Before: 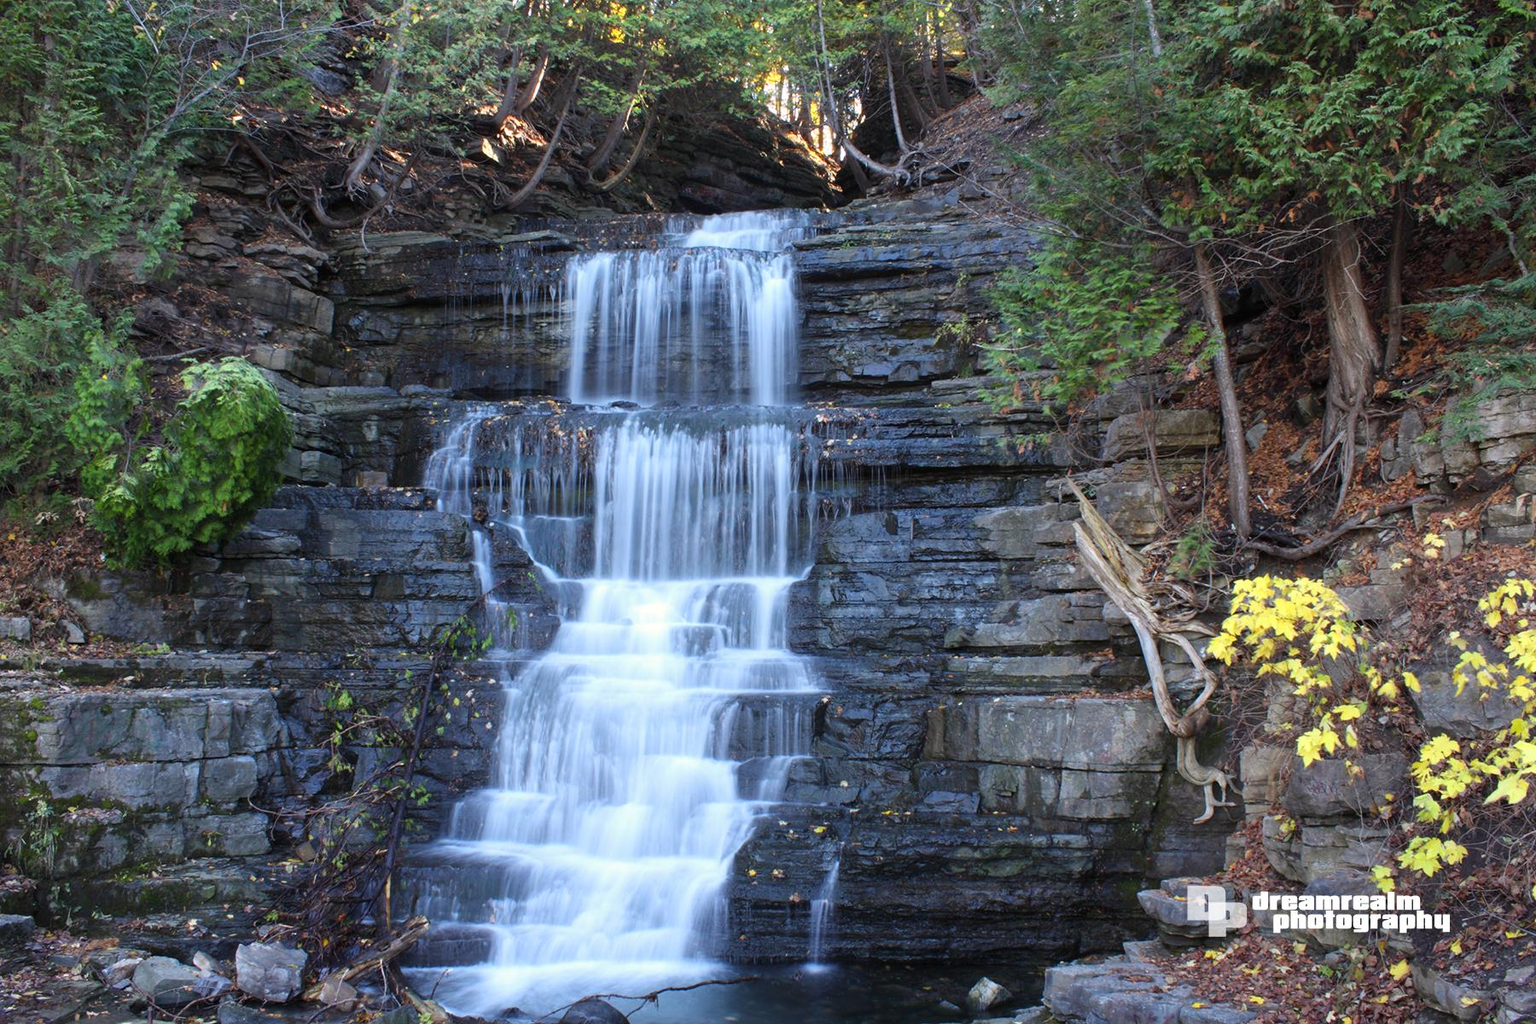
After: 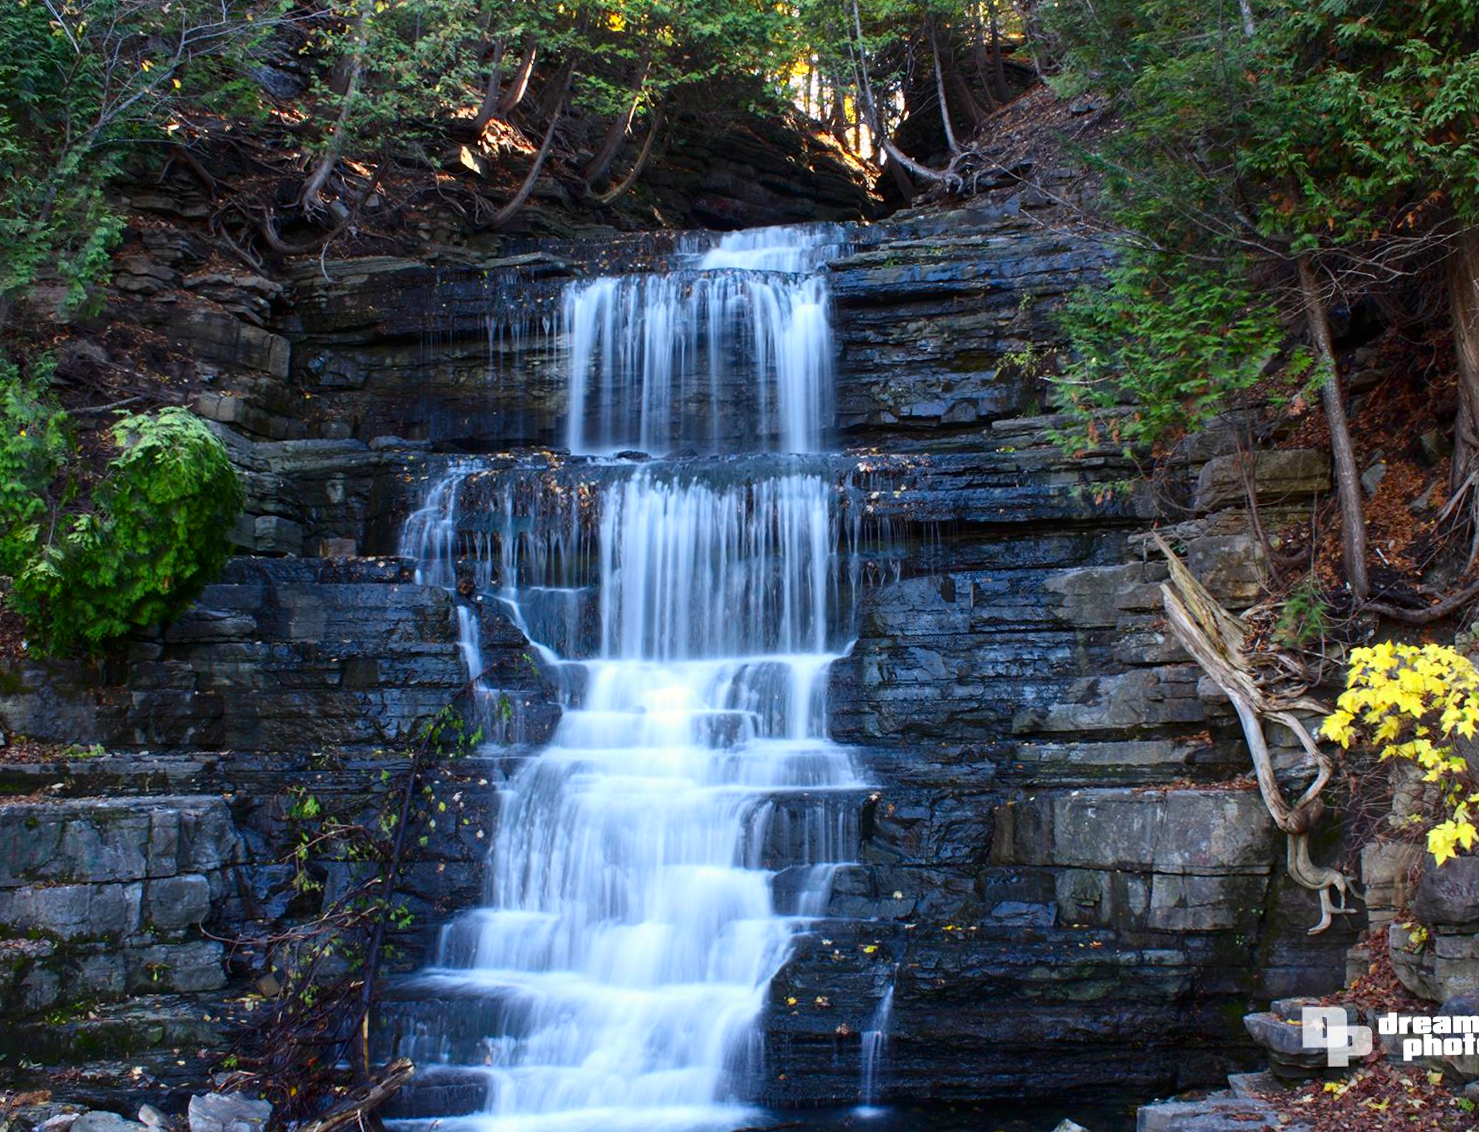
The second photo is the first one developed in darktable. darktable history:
contrast brightness saturation: contrast 0.12, brightness -0.12, saturation 0.2
crop and rotate: angle 1°, left 4.281%, top 0.642%, right 11.383%, bottom 2.486%
